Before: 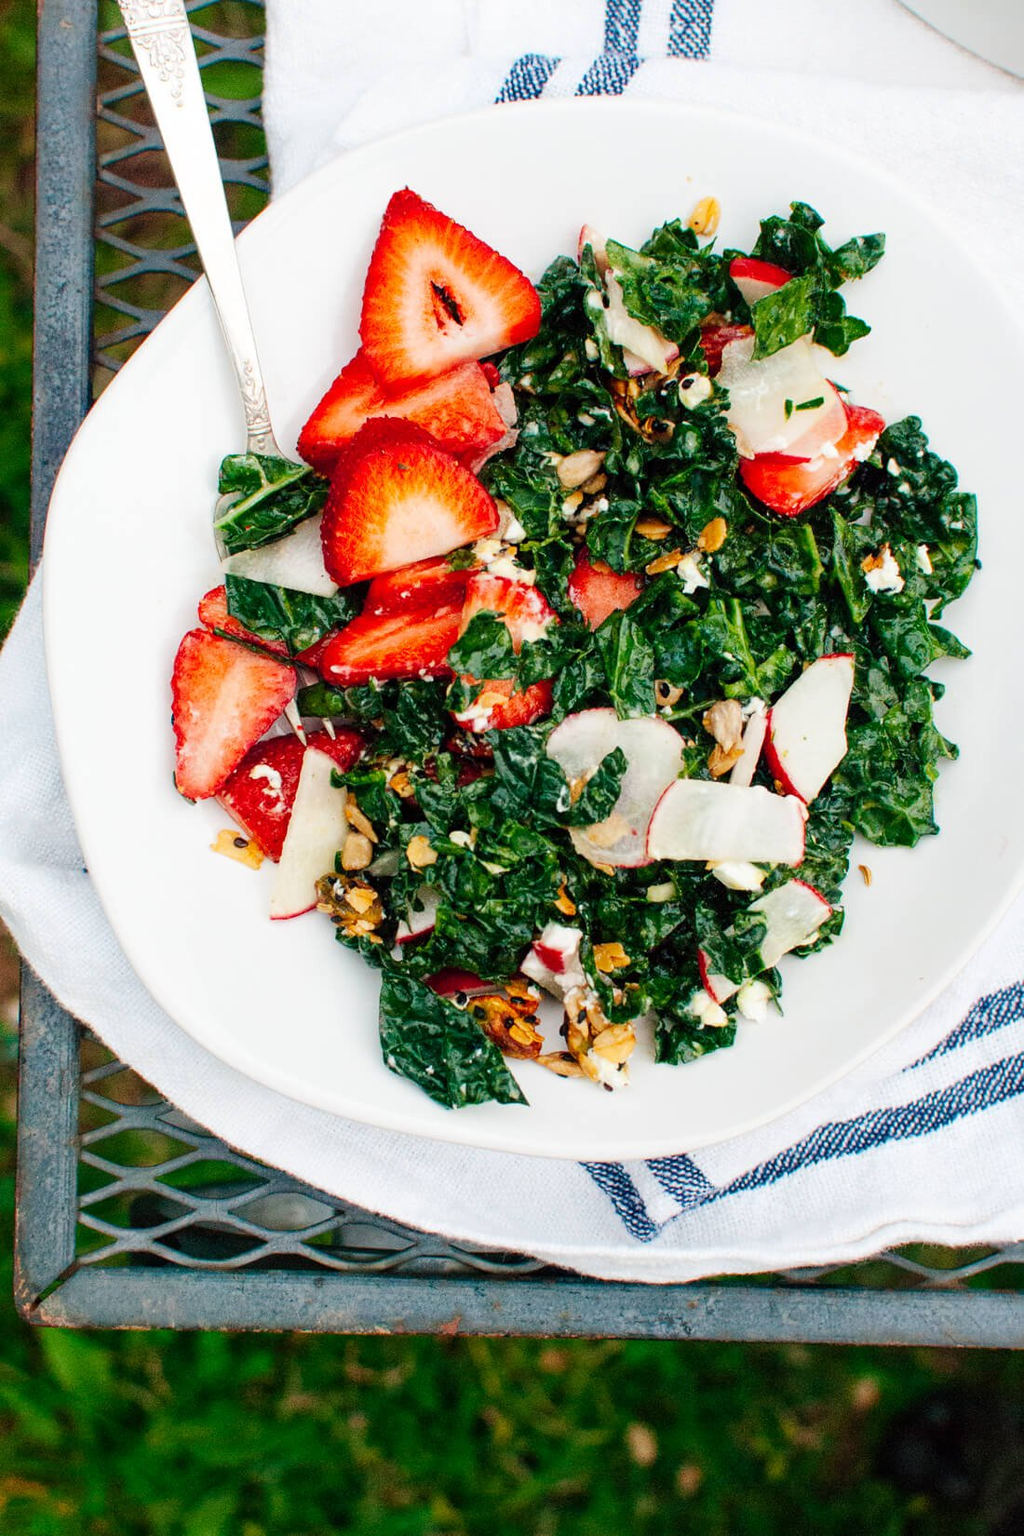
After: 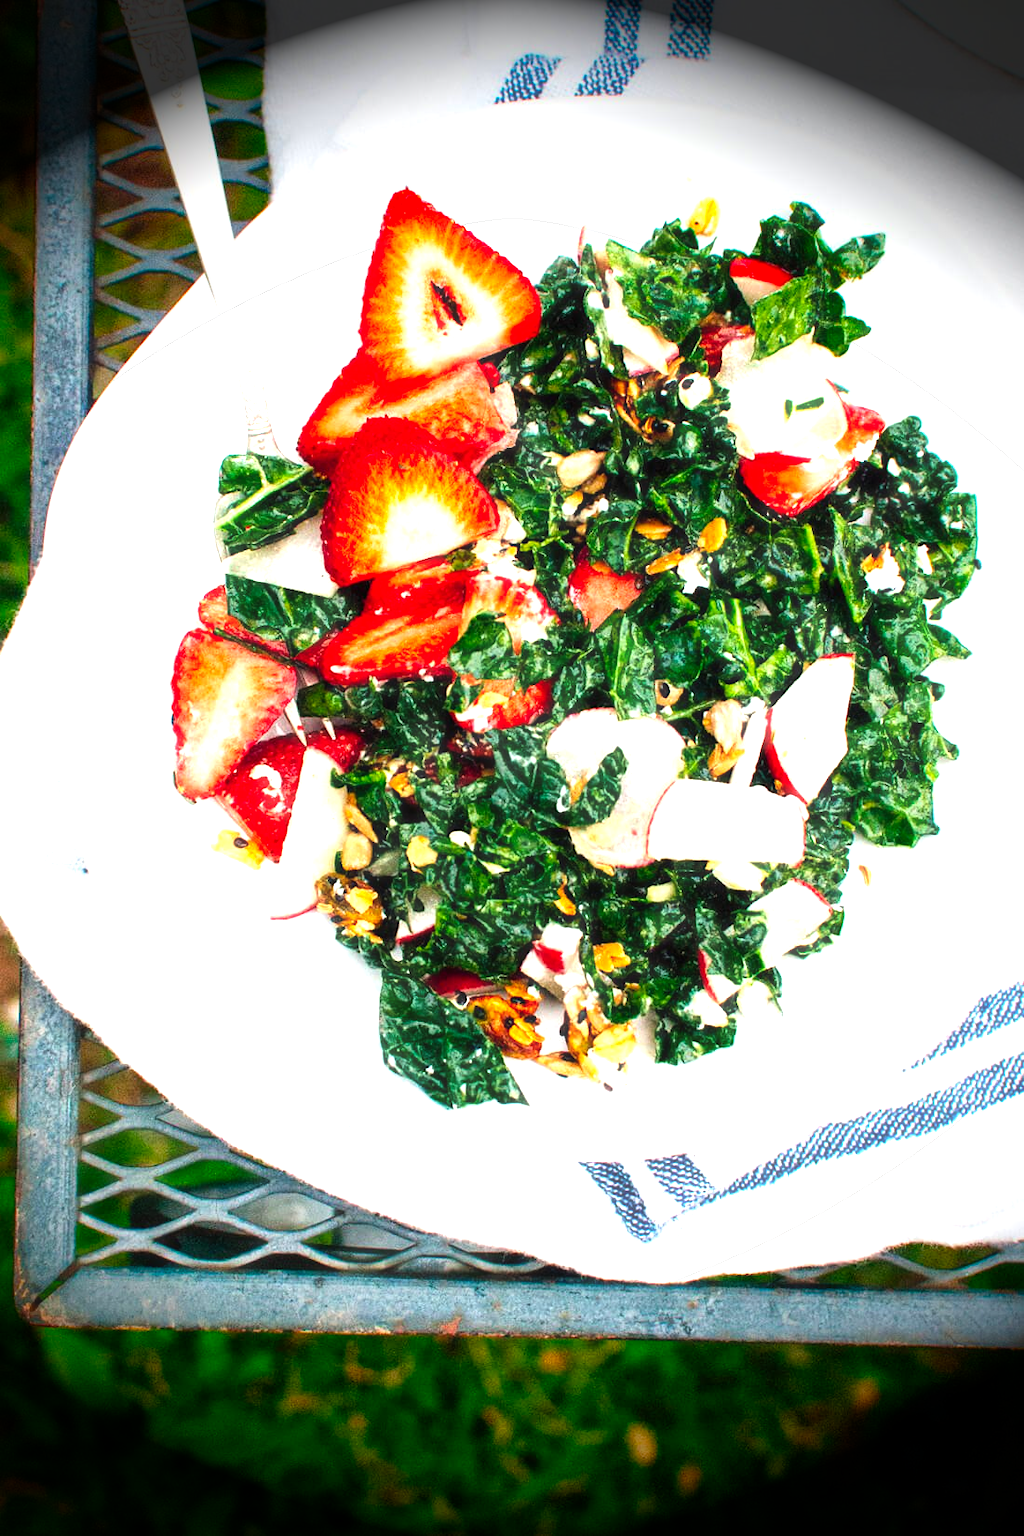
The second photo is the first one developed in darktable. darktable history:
color balance rgb: power › hue 72.04°, linear chroma grading › global chroma 3.508%, perceptual saturation grading › global saturation -0.062%, global vibrance 20%
haze removal: strength -0.106, compatibility mode true, adaptive false
vignetting: fall-off start 91.02%, fall-off radius 38.7%, brightness -0.986, saturation 0.488, width/height ratio 1.215, shape 1.29, unbound false
levels: levels [0, 0.374, 0.749]
